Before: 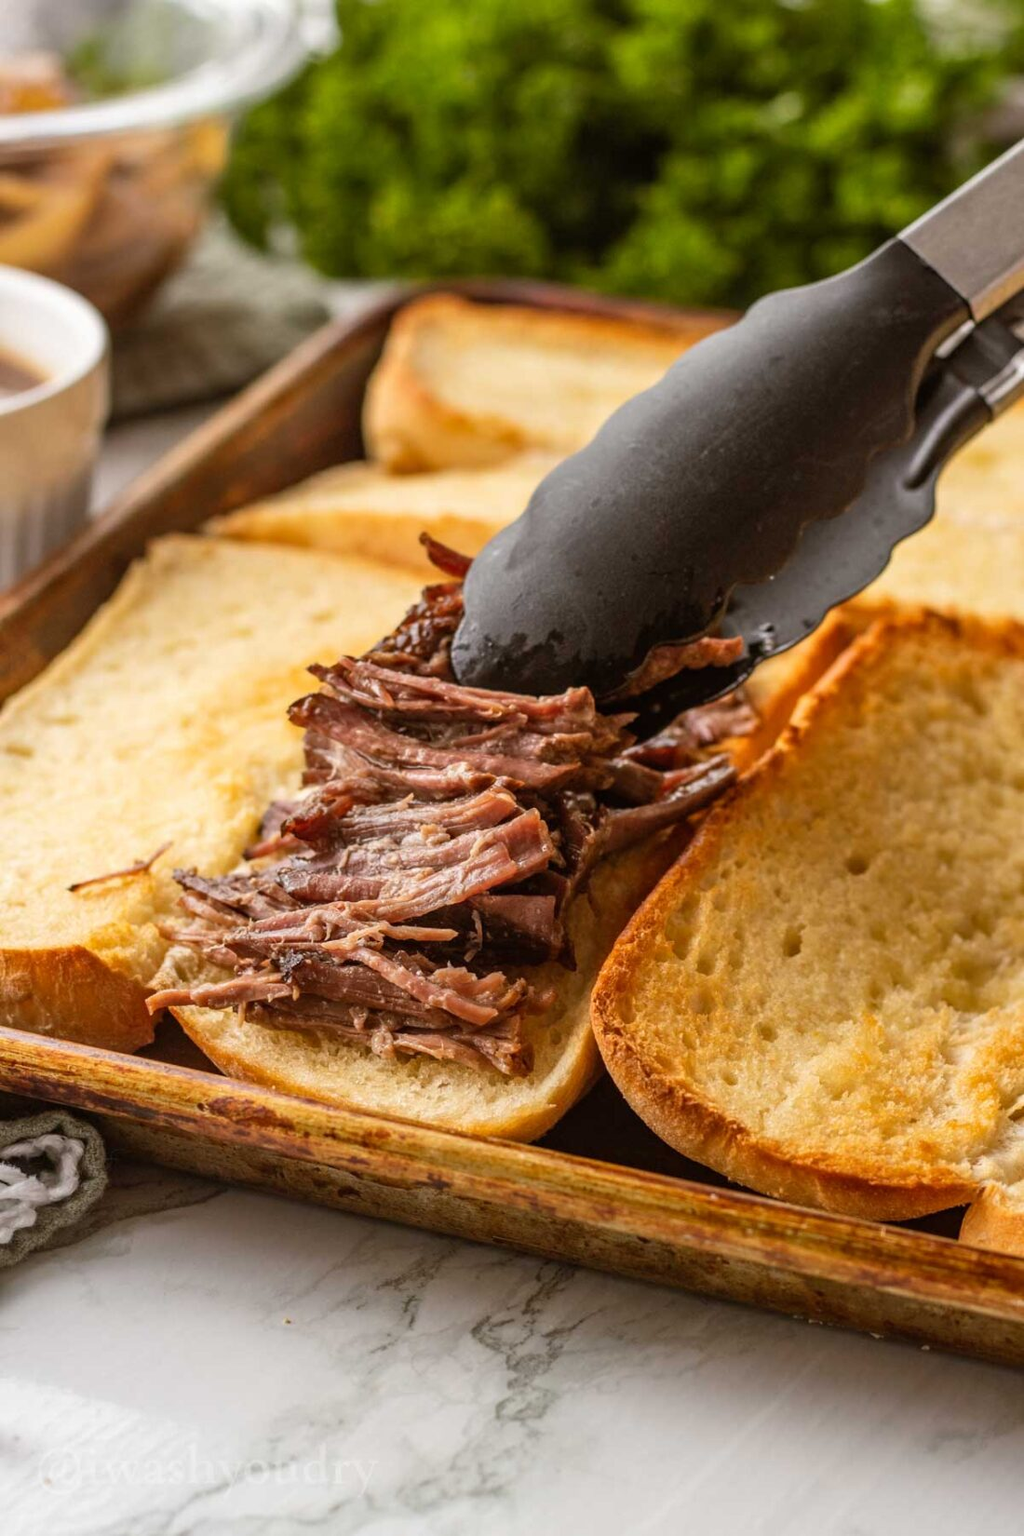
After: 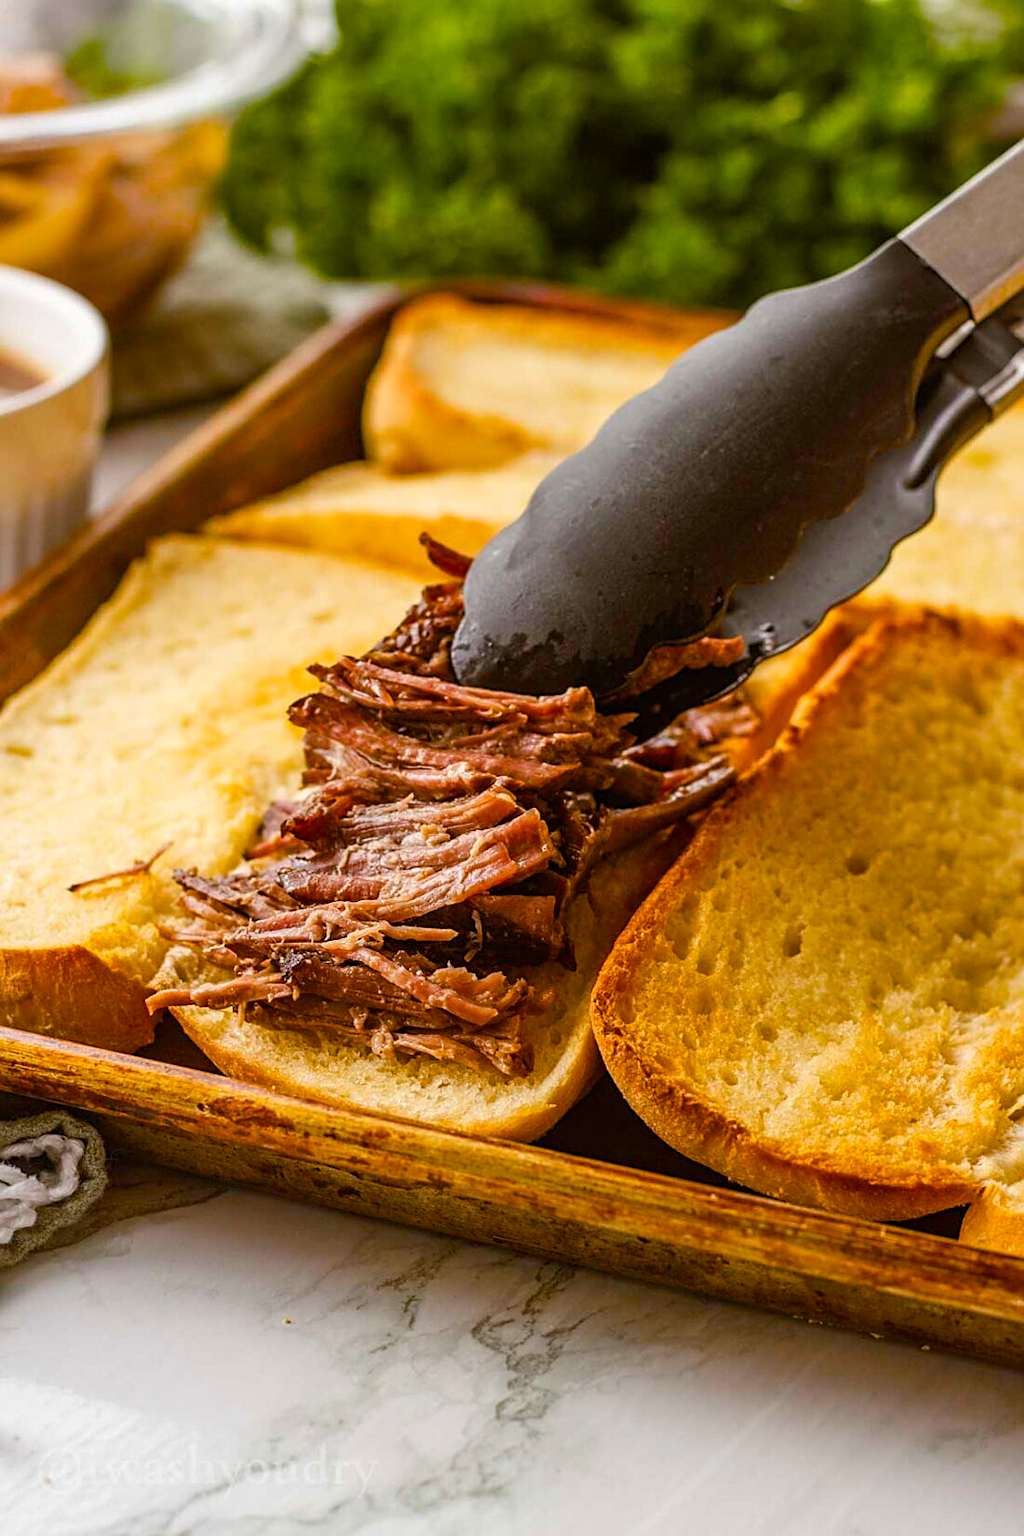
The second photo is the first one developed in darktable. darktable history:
sharpen: on, module defaults
color balance rgb: perceptual saturation grading › global saturation 39.88%, perceptual saturation grading › highlights -25.448%, perceptual saturation grading › mid-tones 35.179%, perceptual saturation grading › shadows 35.823%, global vibrance 10.028%
